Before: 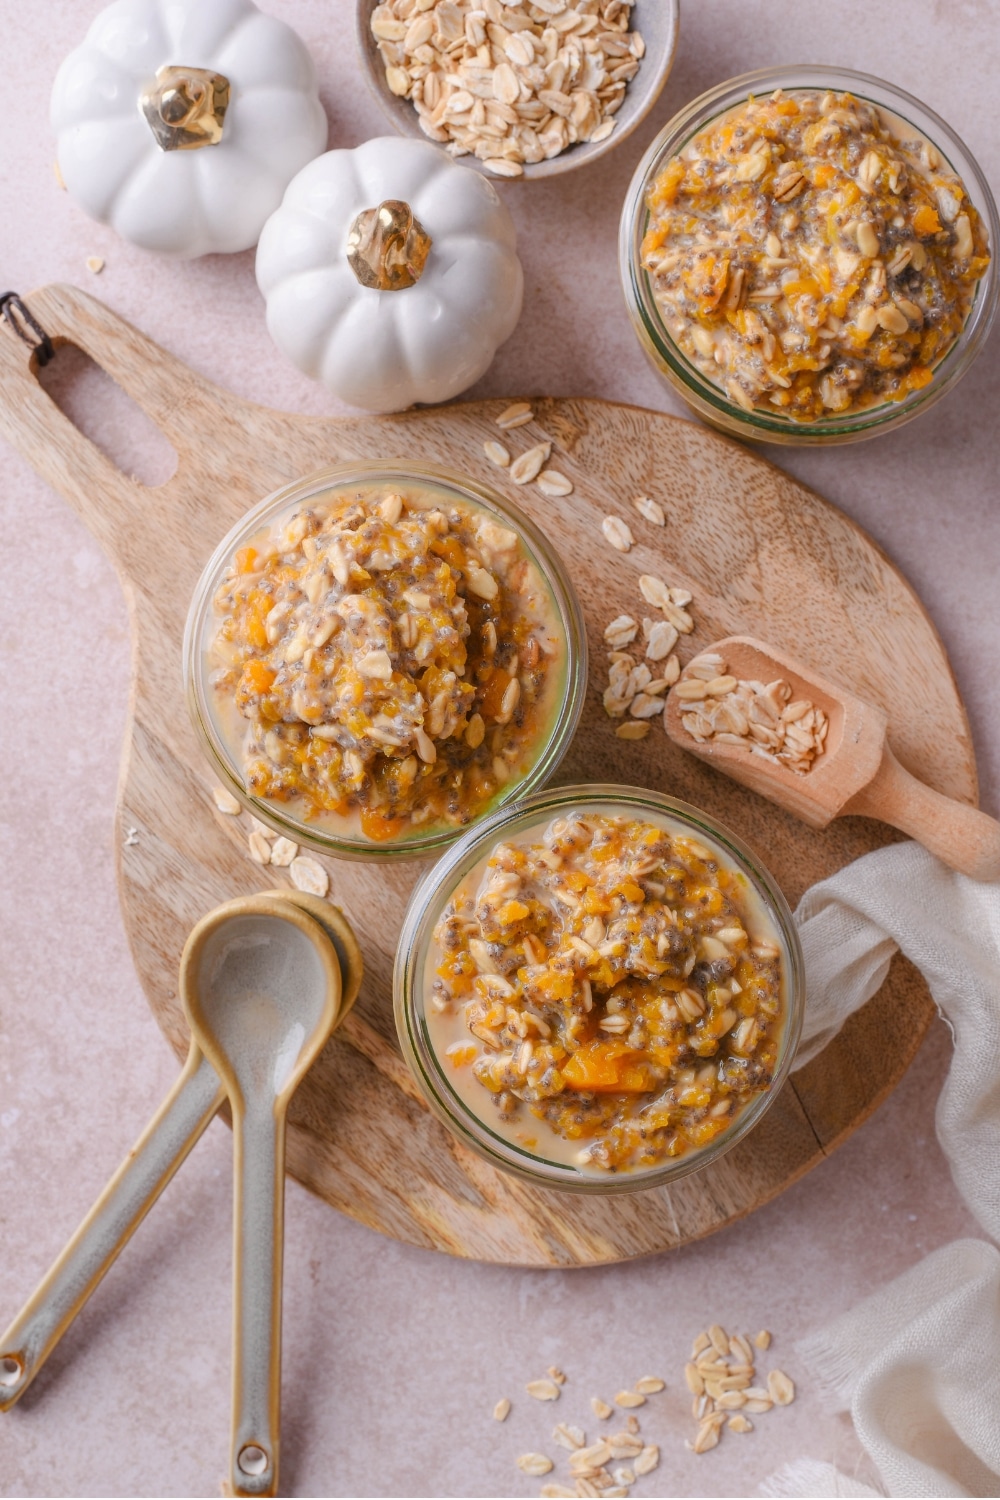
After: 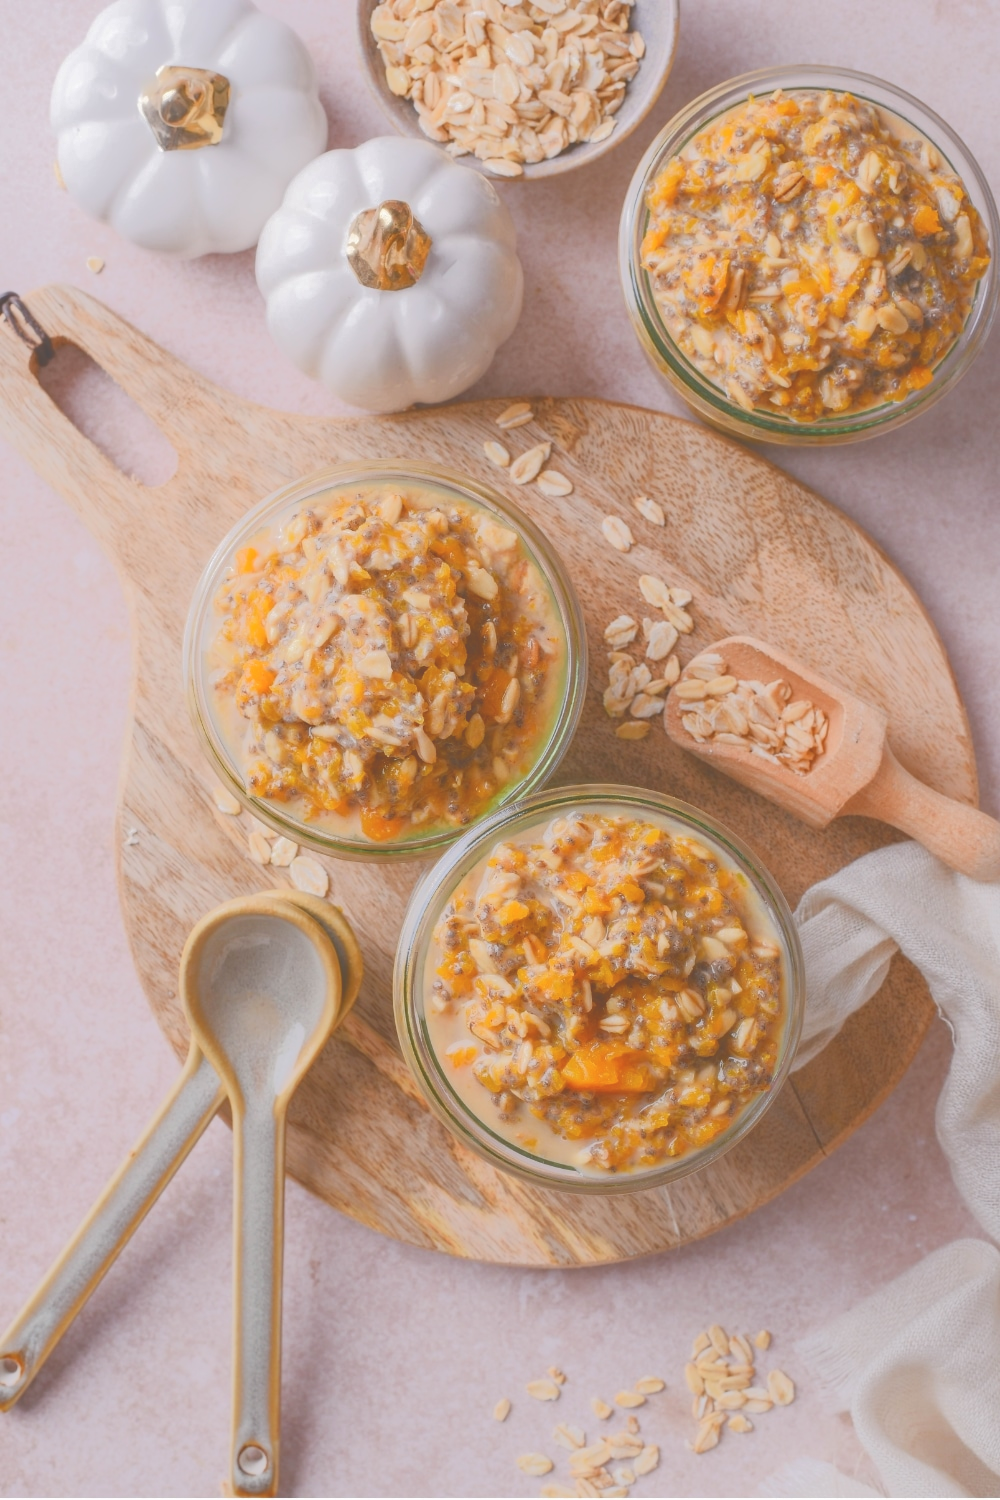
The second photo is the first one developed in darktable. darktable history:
tone curve: curves: ch0 [(0, 0) (0.003, 0.313) (0.011, 0.317) (0.025, 0.317) (0.044, 0.322) (0.069, 0.327) (0.1, 0.335) (0.136, 0.347) (0.177, 0.364) (0.224, 0.384) (0.277, 0.421) (0.335, 0.459) (0.399, 0.501) (0.468, 0.554) (0.543, 0.611) (0.623, 0.679) (0.709, 0.751) (0.801, 0.804) (0.898, 0.844) (1, 1)], color space Lab, independent channels, preserve colors none
